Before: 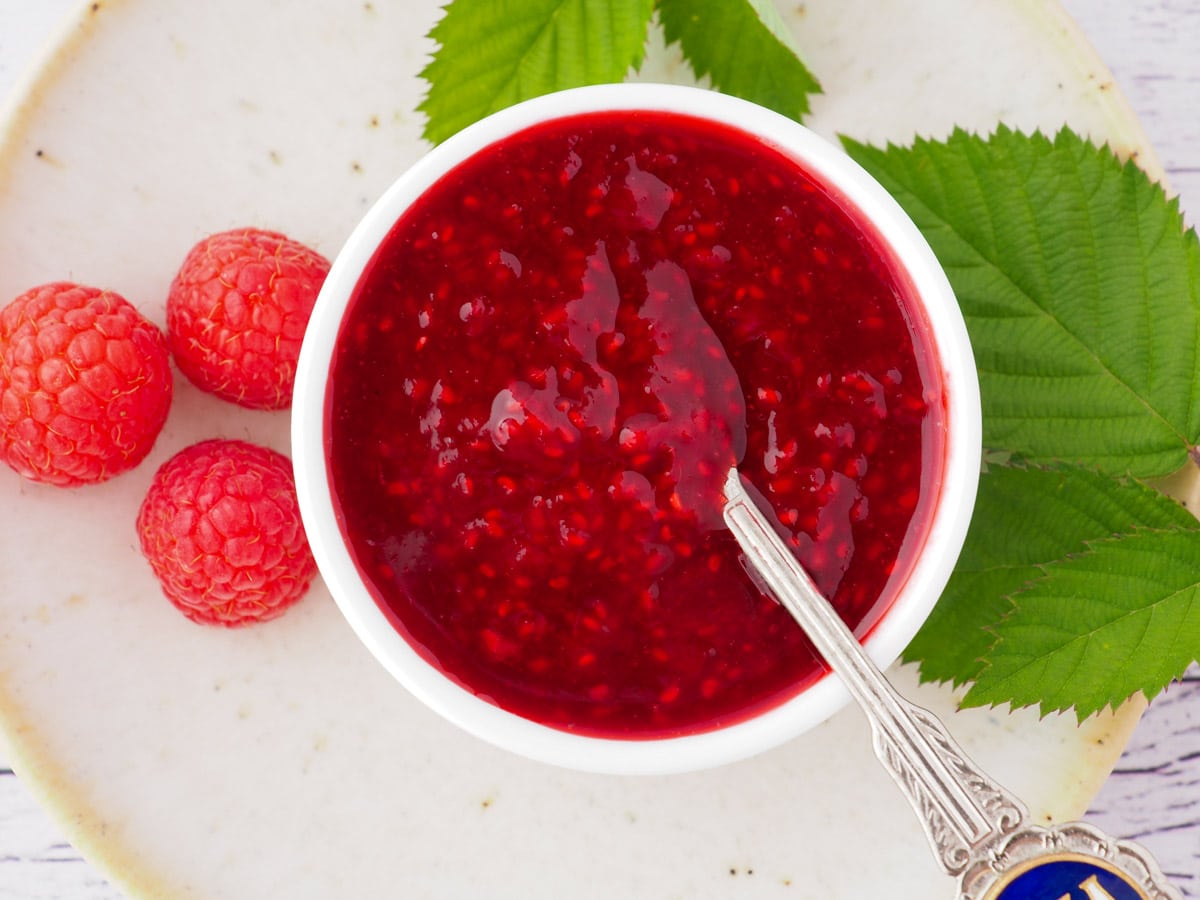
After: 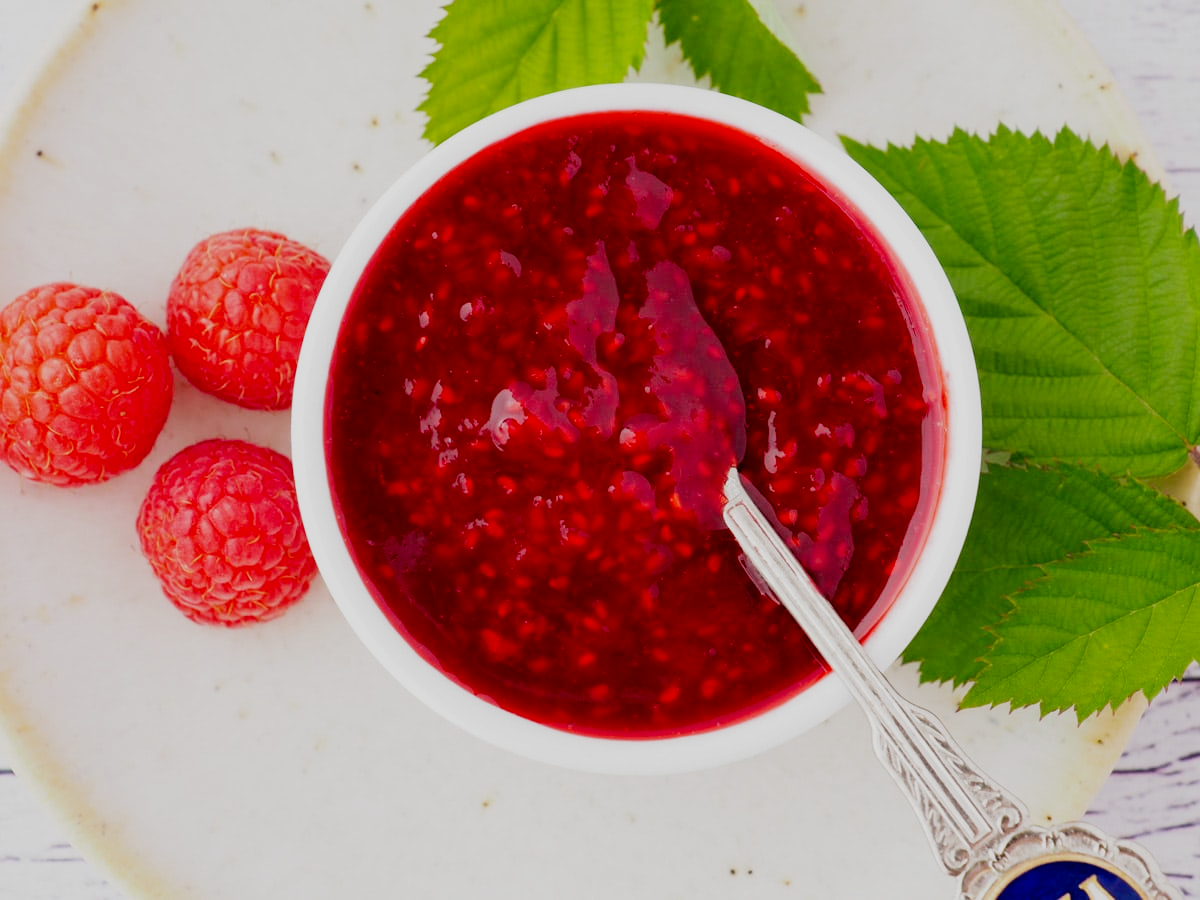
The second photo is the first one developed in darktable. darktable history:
exposure: exposure 0.661 EV, compensate highlight preservation false
filmic rgb: middle gray luminance 29%, black relative exposure -10.3 EV, white relative exposure 5.5 EV, threshold 6 EV, target black luminance 0%, hardness 3.95, latitude 2.04%, contrast 1.132, highlights saturation mix 5%, shadows ↔ highlights balance 15.11%, preserve chrominance no, color science v3 (2019), use custom middle-gray values true, iterations of high-quality reconstruction 0, enable highlight reconstruction true
